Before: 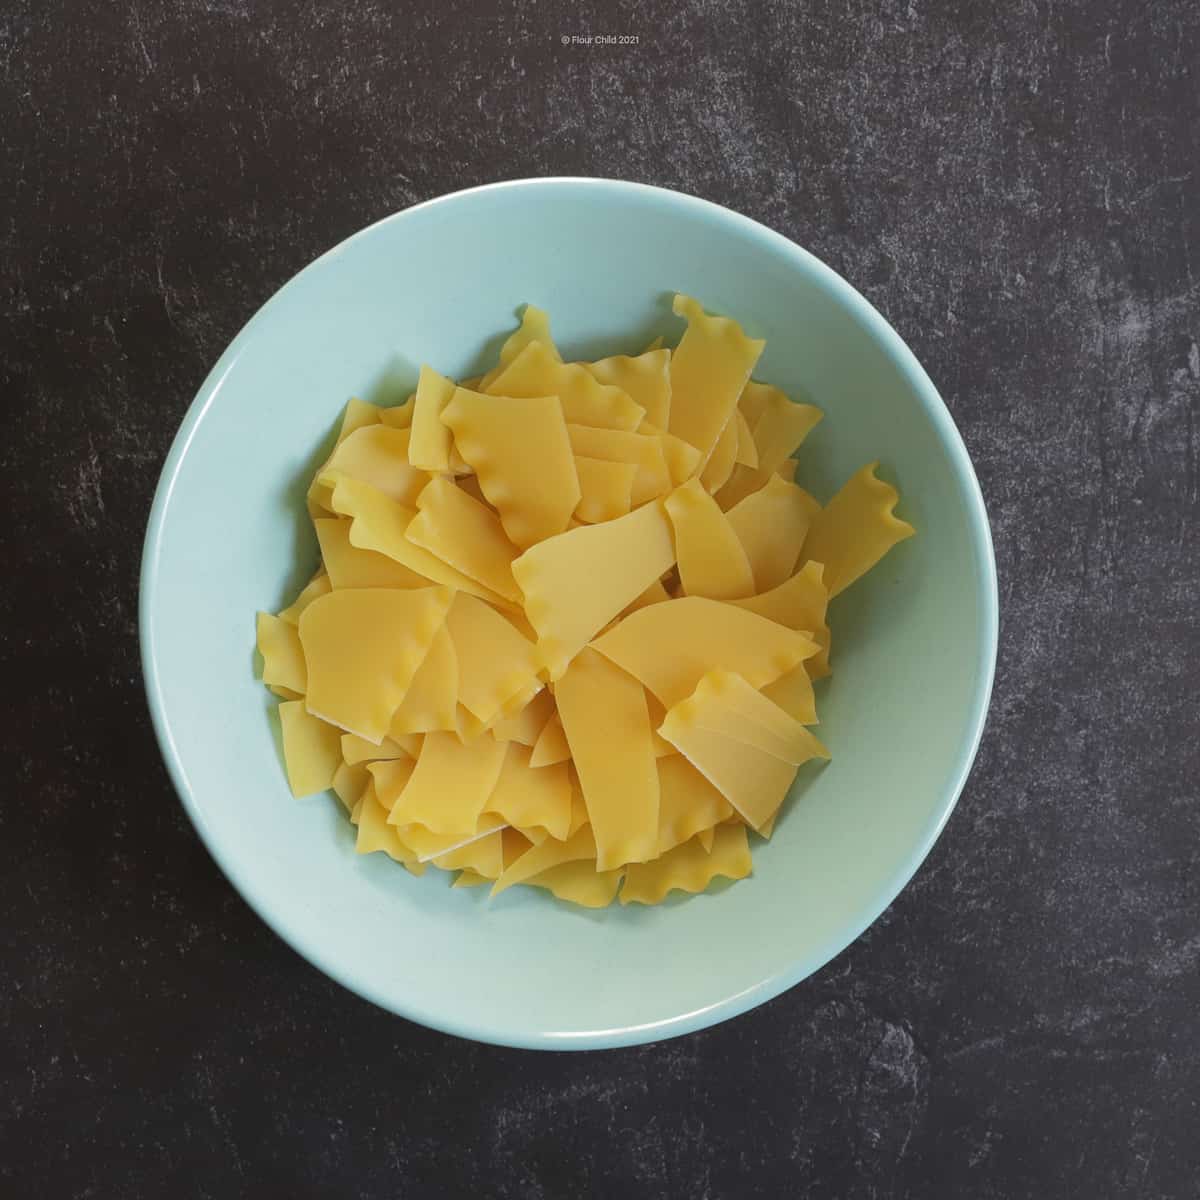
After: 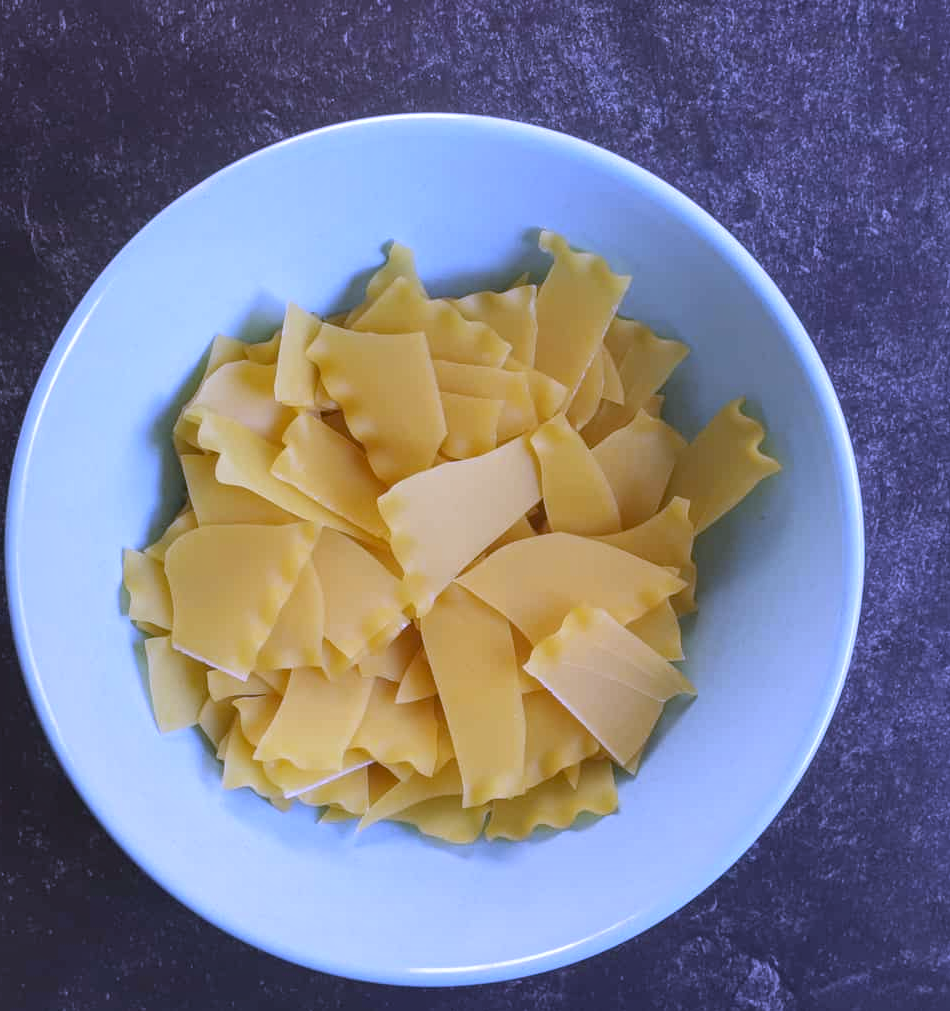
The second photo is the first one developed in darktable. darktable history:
color balance rgb: linear chroma grading › global chroma -0.67%, saturation formula JzAzBz (2021)
white balance: red 0.98, blue 1.61
crop: left 11.225%, top 5.381%, right 9.565%, bottom 10.314%
local contrast: on, module defaults
